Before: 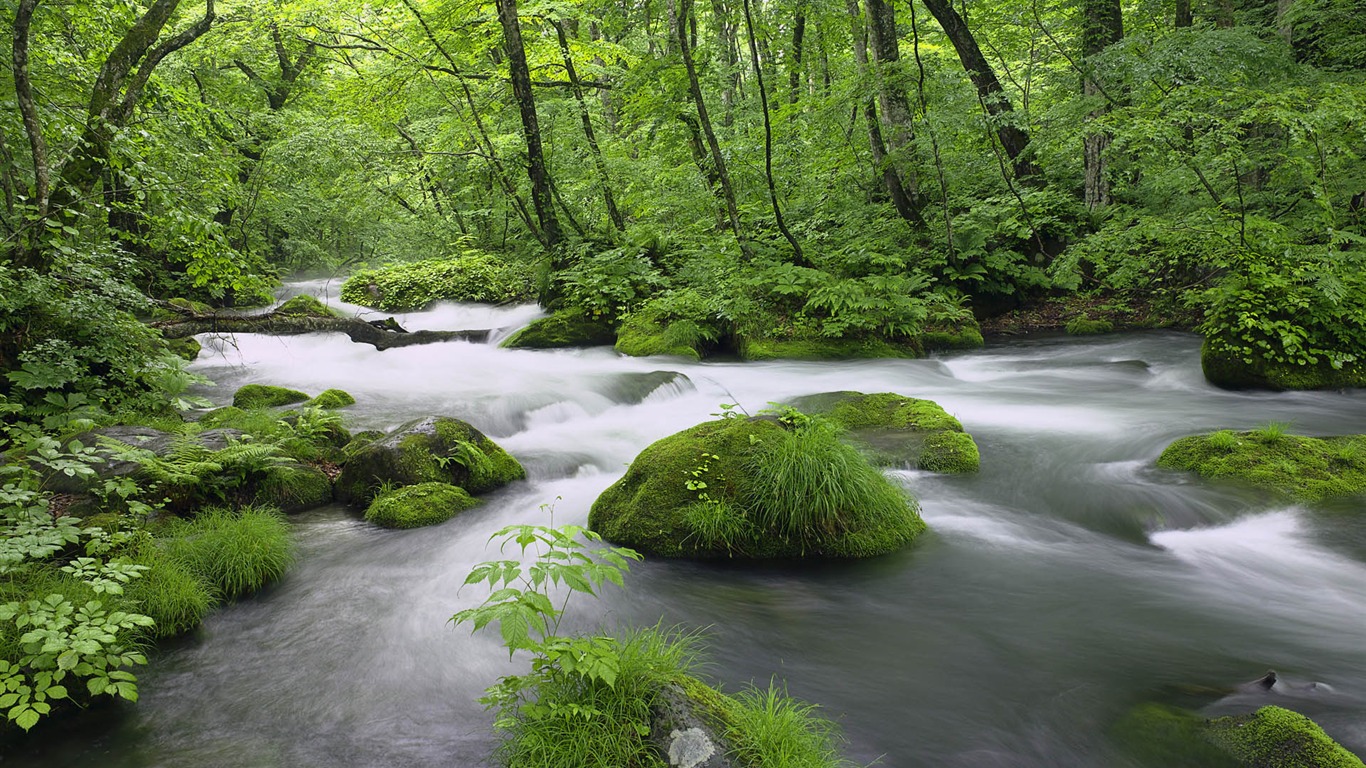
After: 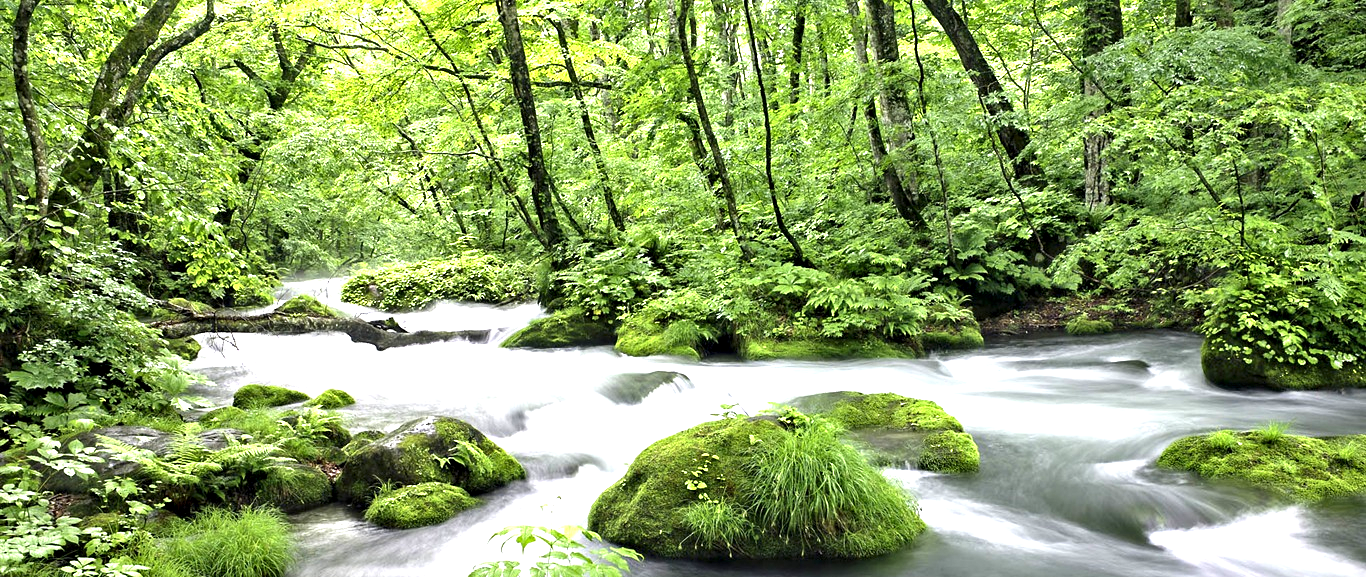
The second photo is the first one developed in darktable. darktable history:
exposure: black level correction 0, exposure 1.199 EV, compensate highlight preservation false
crop: bottom 24.786%
contrast equalizer: y [[0.511, 0.558, 0.631, 0.632, 0.559, 0.512], [0.5 ×6], [0.507, 0.559, 0.627, 0.644, 0.647, 0.647], [0 ×6], [0 ×6]]
